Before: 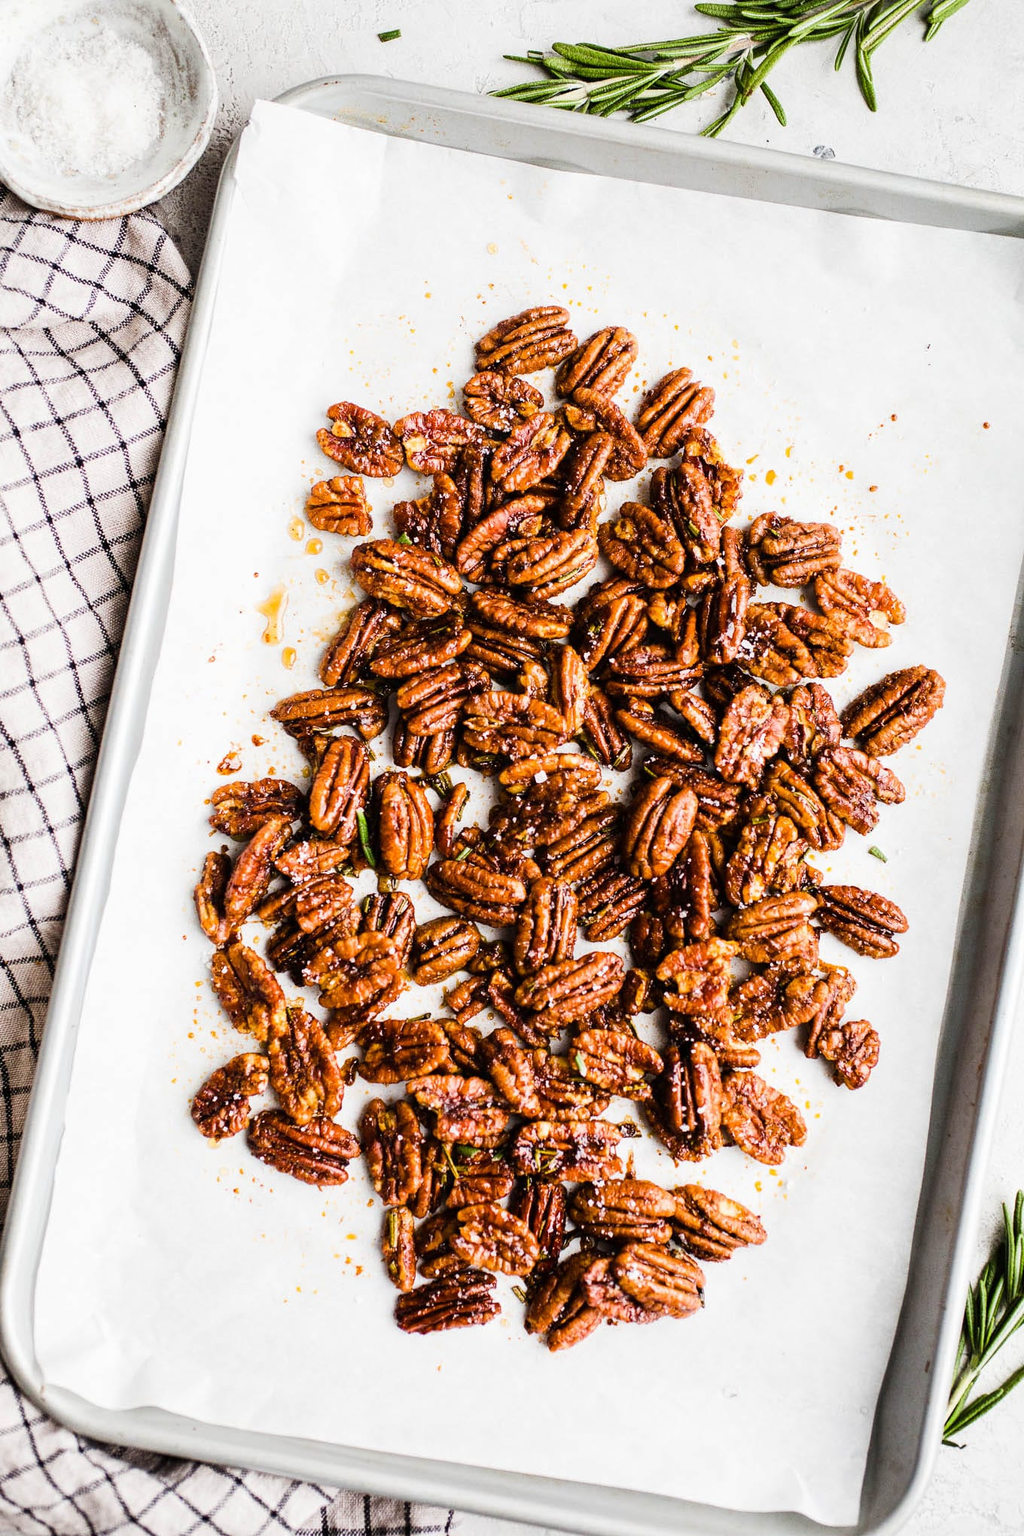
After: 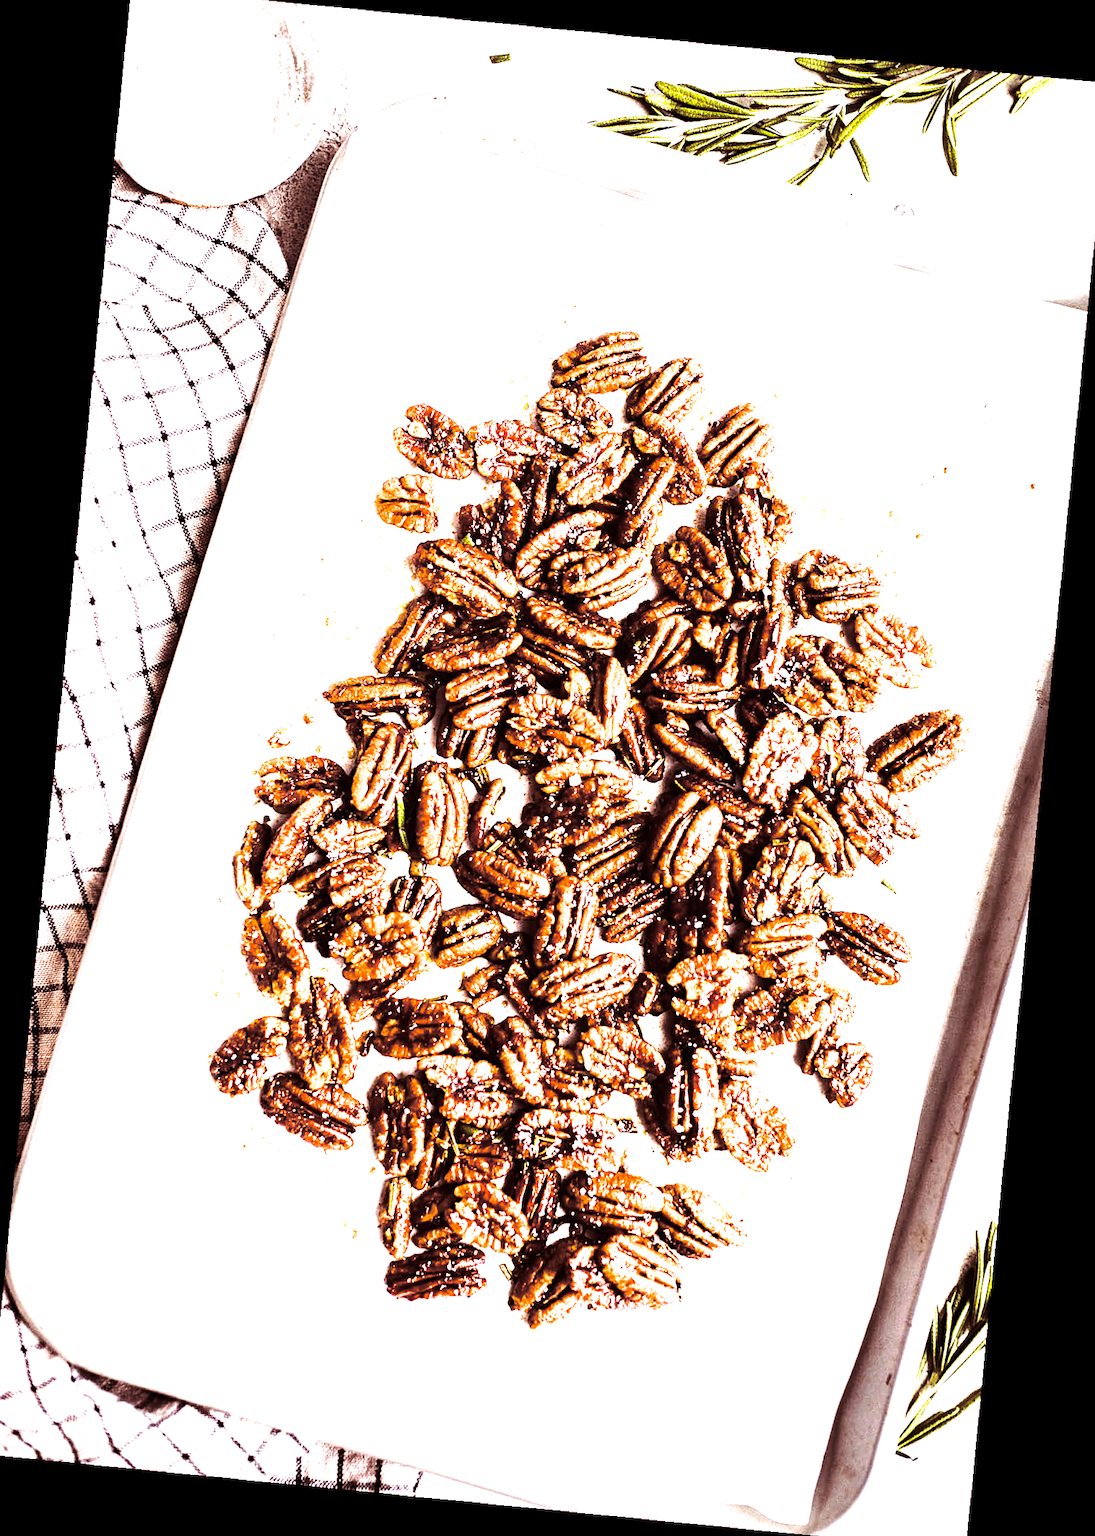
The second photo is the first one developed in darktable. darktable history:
crop and rotate: angle -0.5°
color balance rgb: shadows lift › luminance -5%, shadows lift › chroma 1.1%, shadows lift › hue 219°, power › luminance 10%, power › chroma 2.83%, power › hue 60°, highlights gain › chroma 4.52%, highlights gain › hue 33.33°, saturation formula JzAzBz (2021)
white balance: red 0.926, green 1.003, blue 1.133
rotate and perspective: rotation 5.12°, automatic cropping off
exposure: exposure 0.6 EV, compensate highlight preservation false
sharpen: amount 0.2
split-toning: on, module defaults
tone equalizer: -8 EV -1.08 EV, -7 EV -1.01 EV, -6 EV -0.867 EV, -5 EV -0.578 EV, -3 EV 0.578 EV, -2 EV 0.867 EV, -1 EV 1.01 EV, +0 EV 1.08 EV, edges refinement/feathering 500, mask exposure compensation -1.57 EV, preserve details no
